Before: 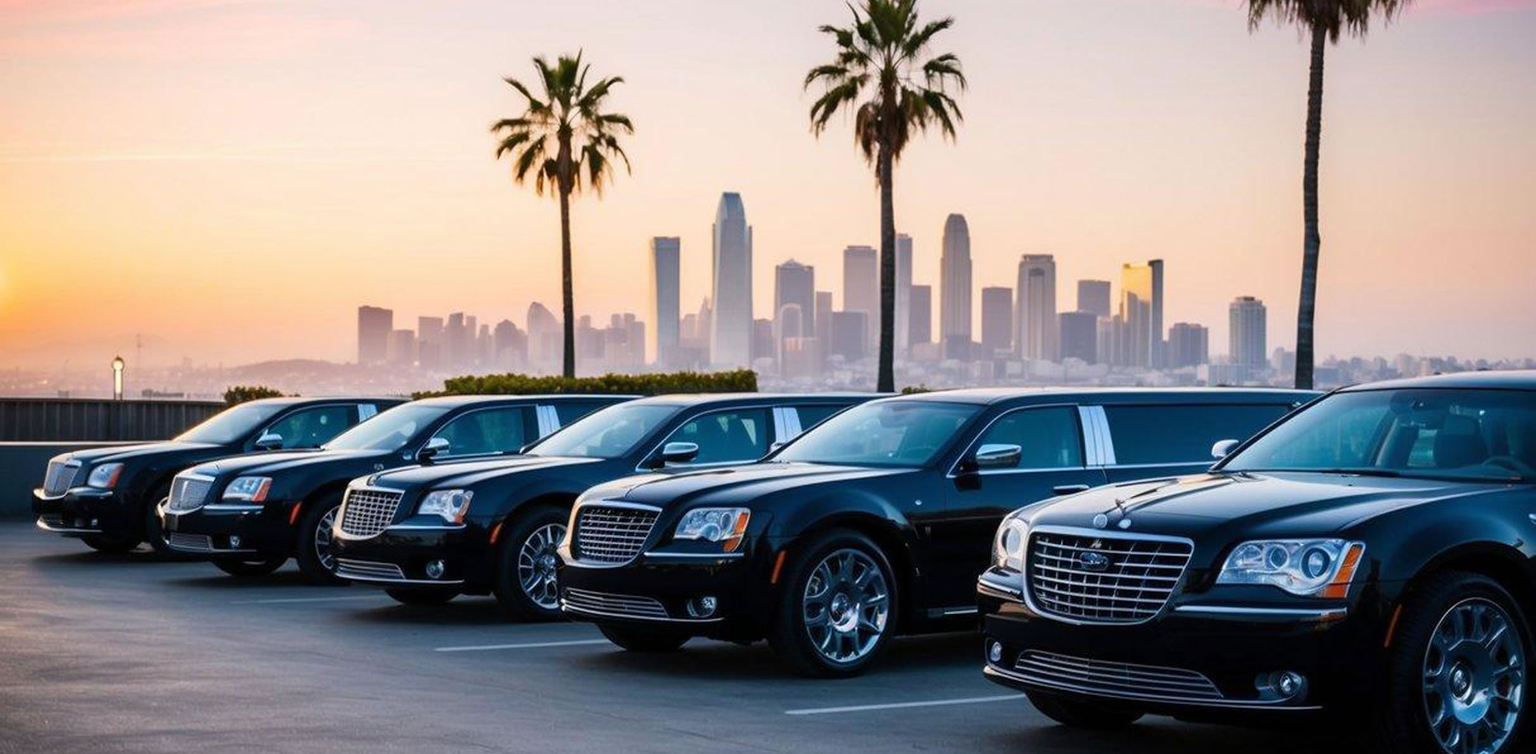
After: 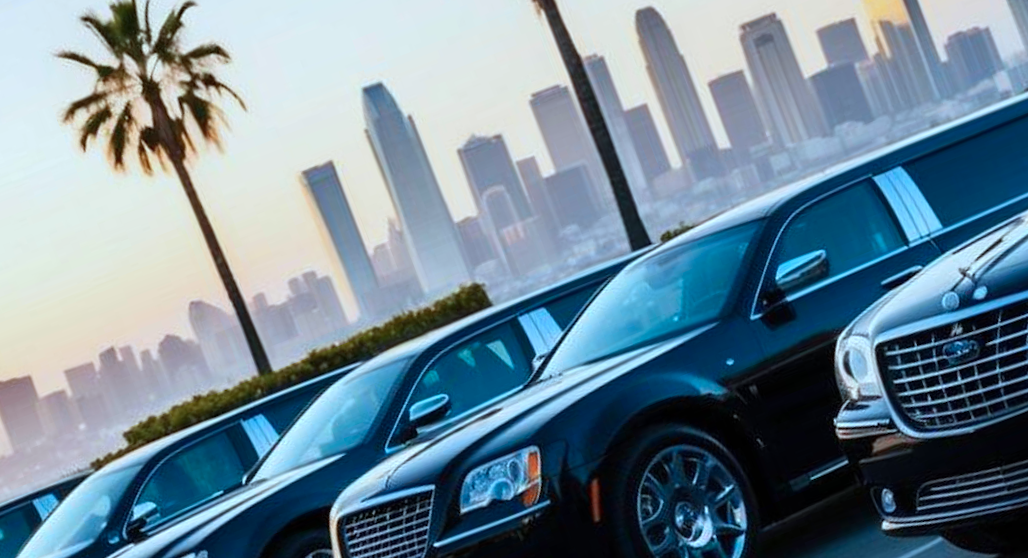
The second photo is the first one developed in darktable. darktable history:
color correction: highlights a* -11.56, highlights b* -14.96
crop and rotate: angle 21.21°, left 6.723%, right 3.857%, bottom 1.076%
